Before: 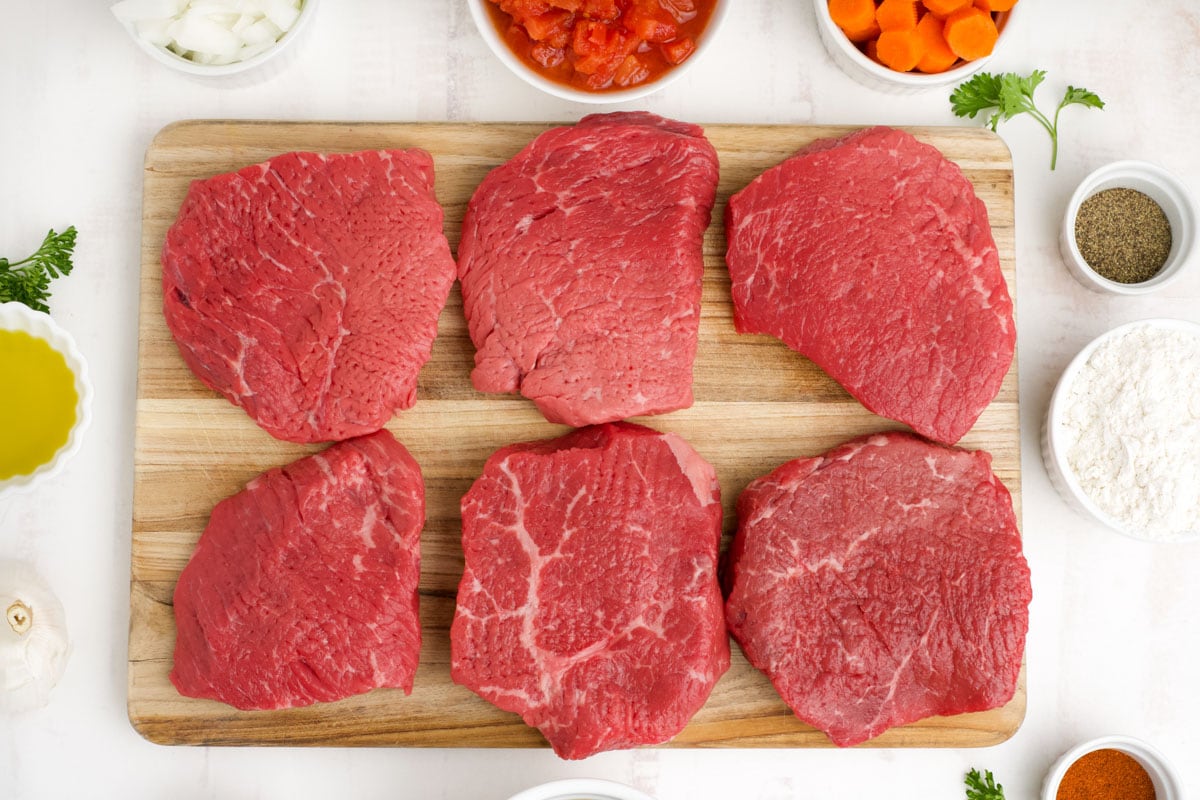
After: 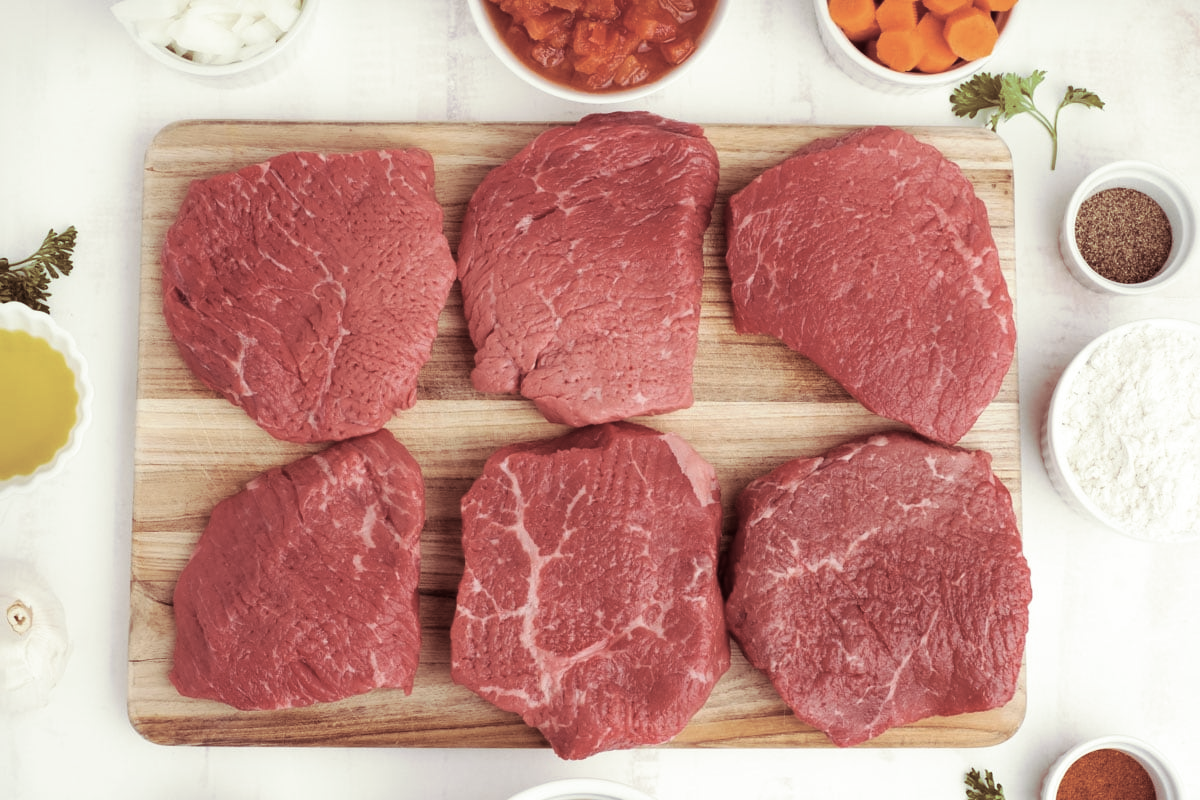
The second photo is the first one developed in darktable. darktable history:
contrast brightness saturation: contrast 0.1, saturation -0.3
split-toning: on, module defaults
